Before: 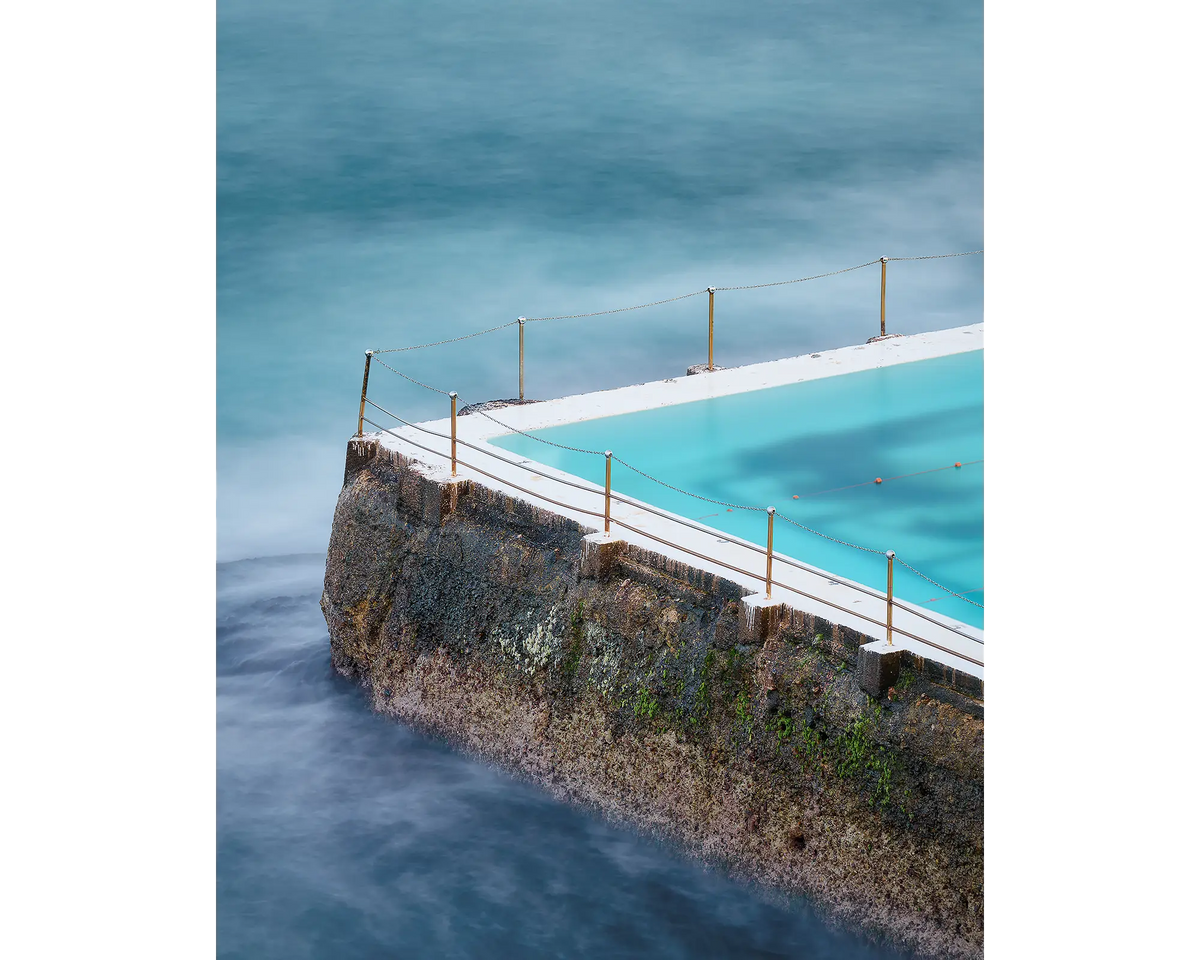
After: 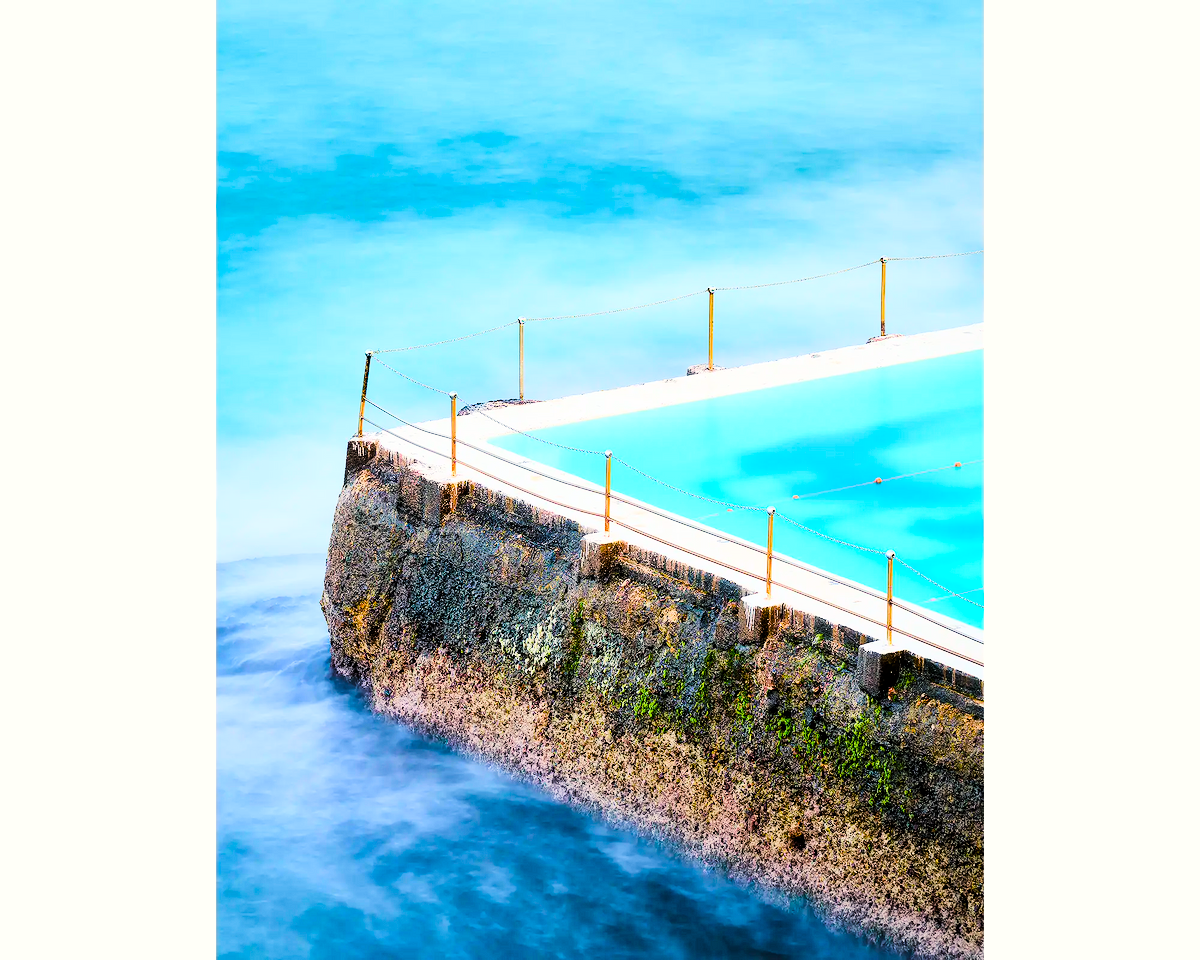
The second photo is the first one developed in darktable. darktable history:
exposure: exposure 0.2 EV, compensate highlight preservation false
tone curve: curves: ch0 [(0, 0) (0.004, 0) (0.133, 0.071) (0.325, 0.456) (0.832, 0.957) (1, 1)], color space Lab, linked channels, preserve colors none
color balance rgb: shadows lift › chroma 1%, shadows lift › hue 240.84°, highlights gain › chroma 2%, highlights gain › hue 73.2°, global offset › luminance -0.5%, perceptual saturation grading › global saturation 20%, perceptual saturation grading › highlights -25%, perceptual saturation grading › shadows 50%, global vibrance 25.26%
tone equalizer: on, module defaults
